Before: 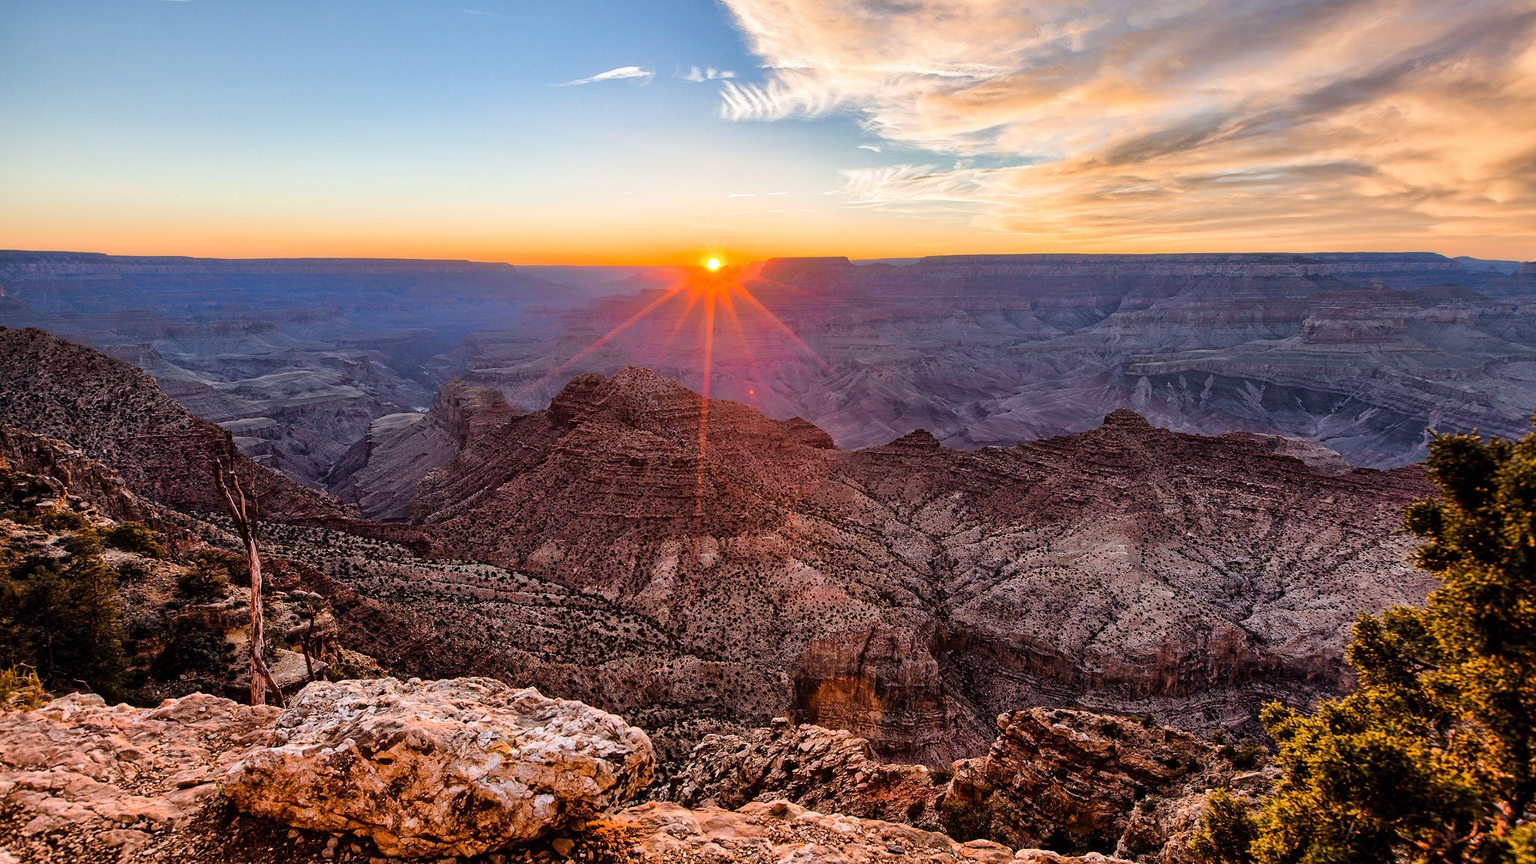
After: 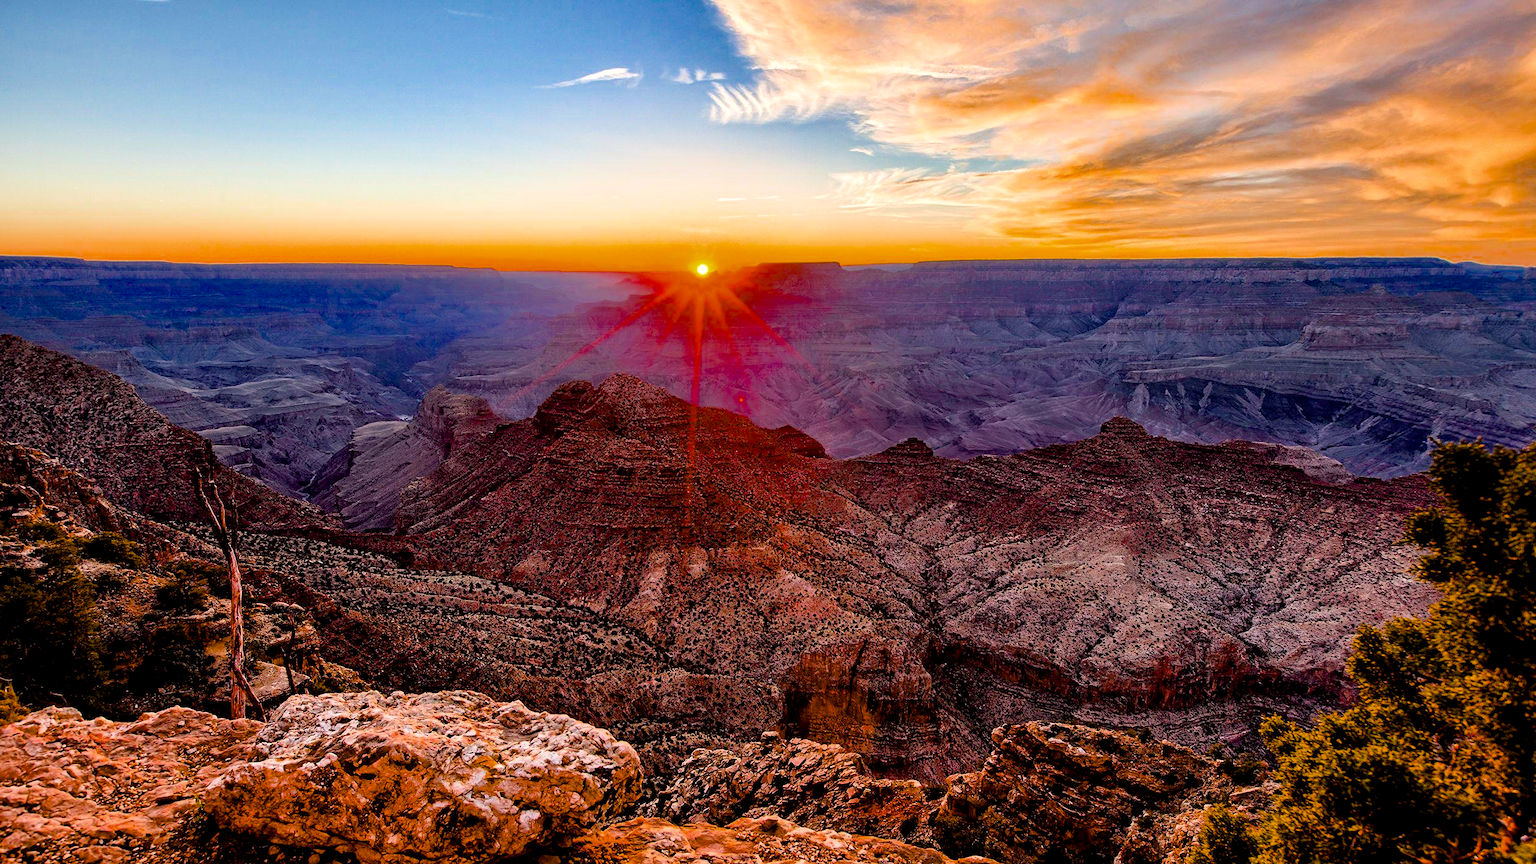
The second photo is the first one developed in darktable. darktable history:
color balance rgb: shadows lift › hue 84.58°, highlights gain › chroma 1.103%, highlights gain › hue 60.24°, perceptual saturation grading › global saturation 29.579%, global vibrance 16.187%, saturation formula JzAzBz (2021)
crop: left 1.629%, right 0.277%, bottom 1.739%
exposure: black level correction 0.009, exposure 0.116 EV, compensate highlight preservation false
